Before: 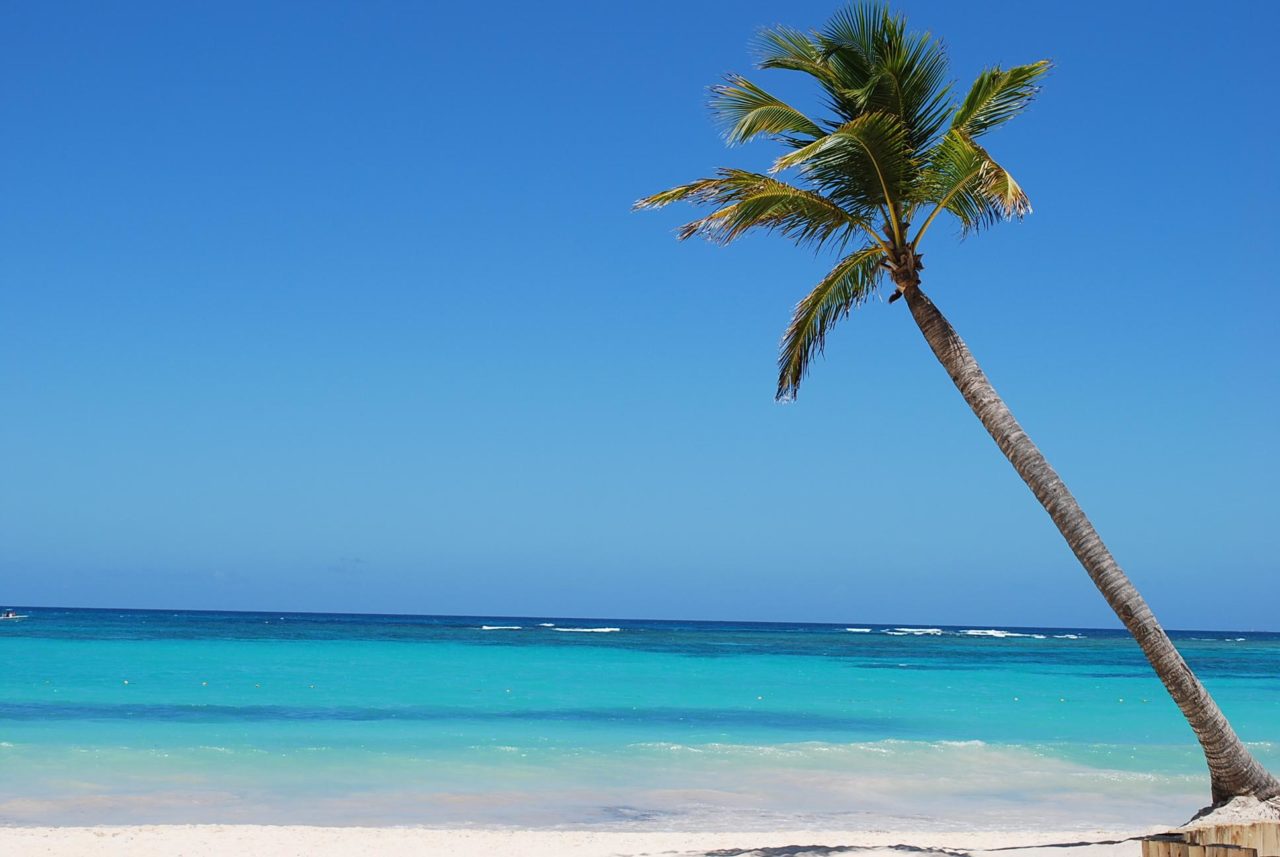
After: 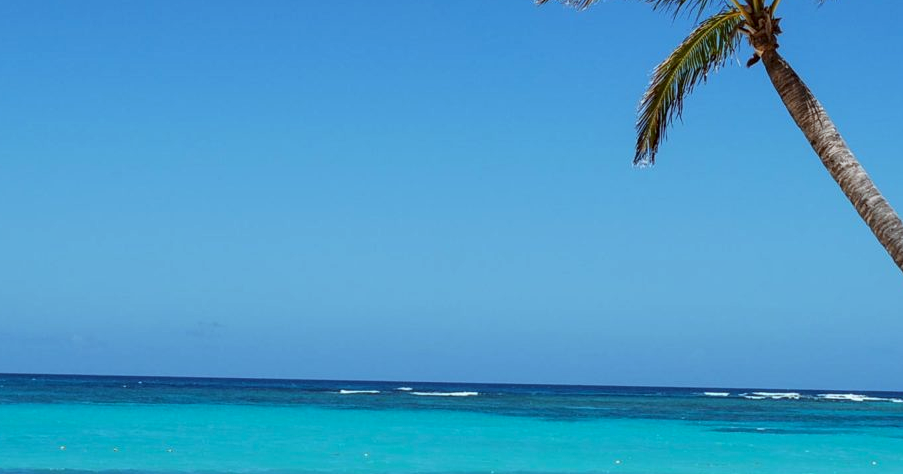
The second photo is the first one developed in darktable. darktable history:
local contrast: on, module defaults
crop: left 11.123%, top 27.61%, right 18.3%, bottom 17.034%
color correction: highlights a* -4.98, highlights b* -3.76, shadows a* 3.83, shadows b* 4.08
